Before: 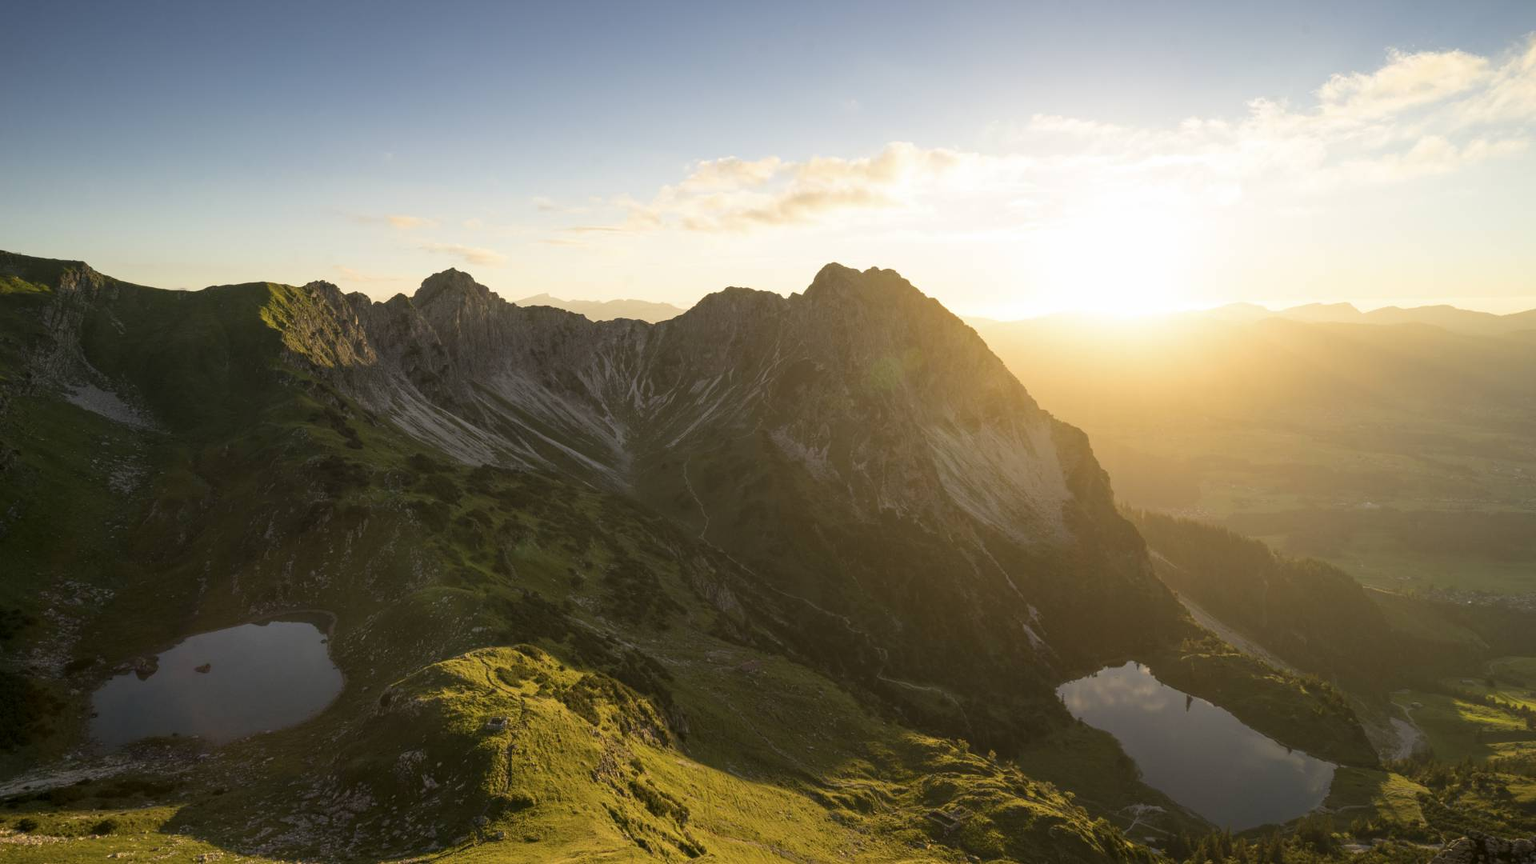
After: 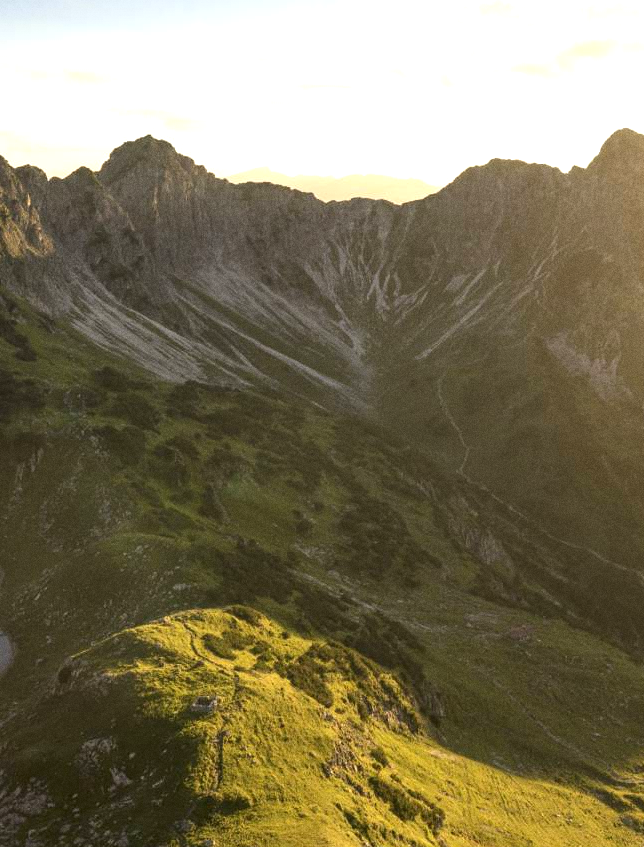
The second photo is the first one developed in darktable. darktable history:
exposure: exposure 0.77 EV, compensate highlight preservation false
grain: coarseness 0.09 ISO
crop and rotate: left 21.77%, top 18.528%, right 44.676%, bottom 2.997%
white balance: emerald 1
